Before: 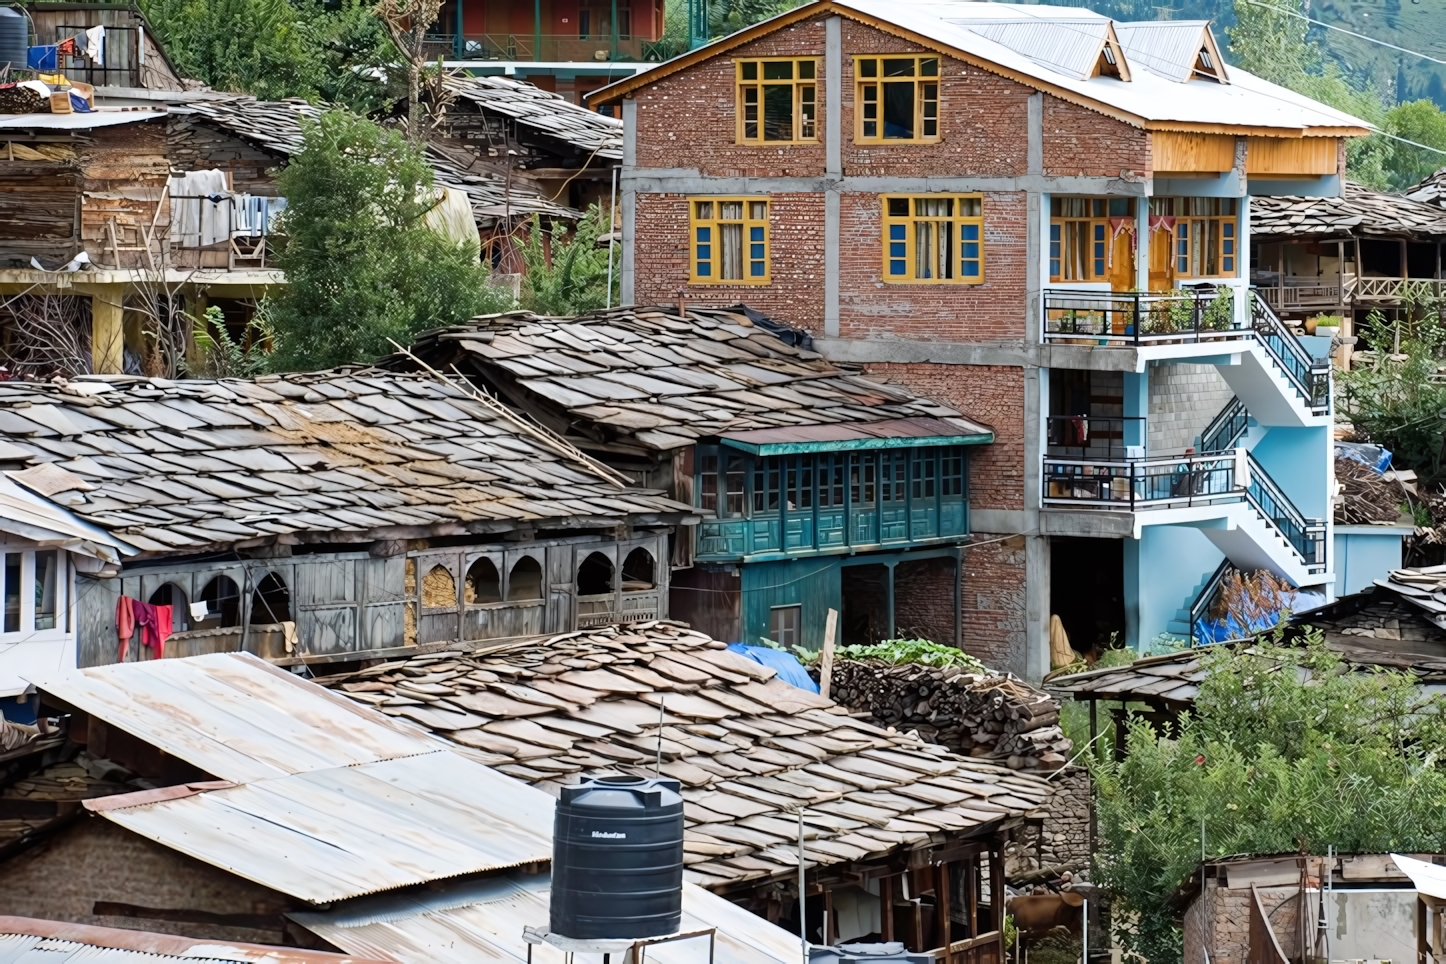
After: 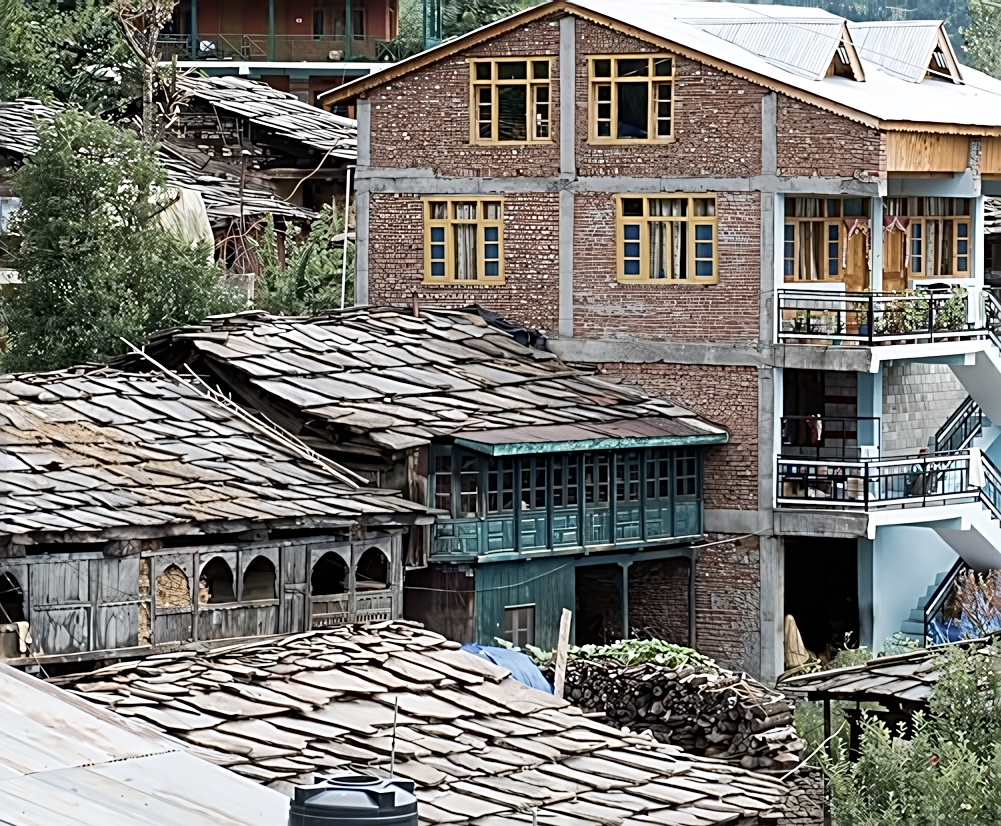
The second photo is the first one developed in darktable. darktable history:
contrast brightness saturation: contrast 0.096, saturation -0.358
sharpen: radius 2.793, amount 0.705
crop: left 18.455%, right 12.293%, bottom 14.255%
